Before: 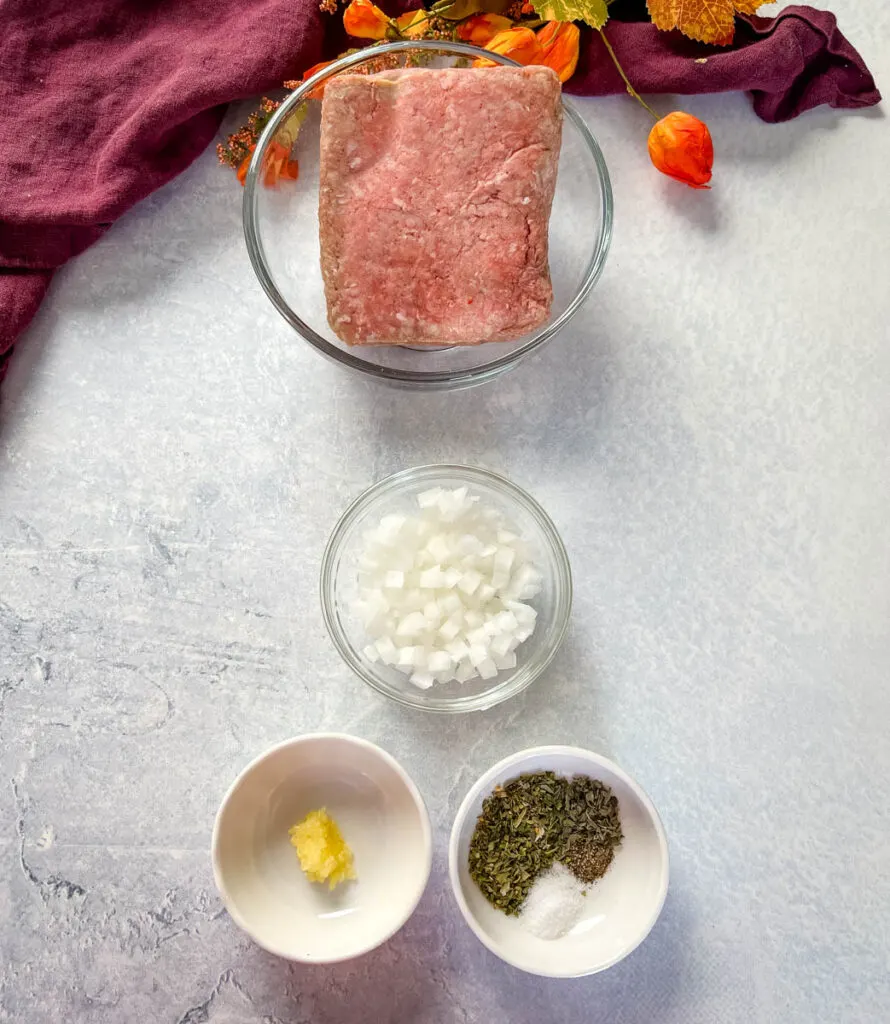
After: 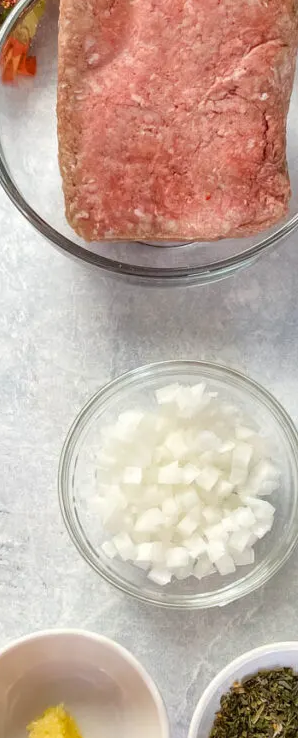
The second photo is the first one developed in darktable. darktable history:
crop and rotate: left 29.54%, top 10.243%, right 36.875%, bottom 17.677%
